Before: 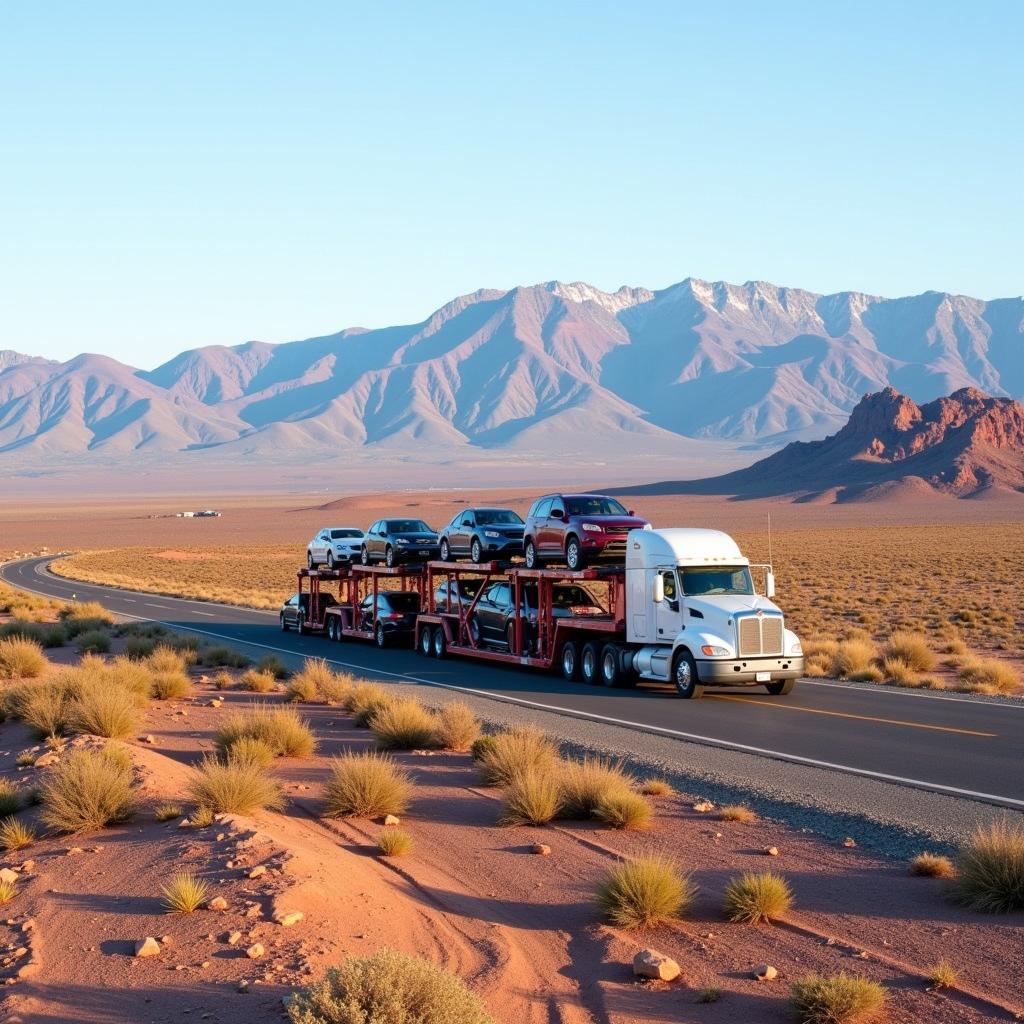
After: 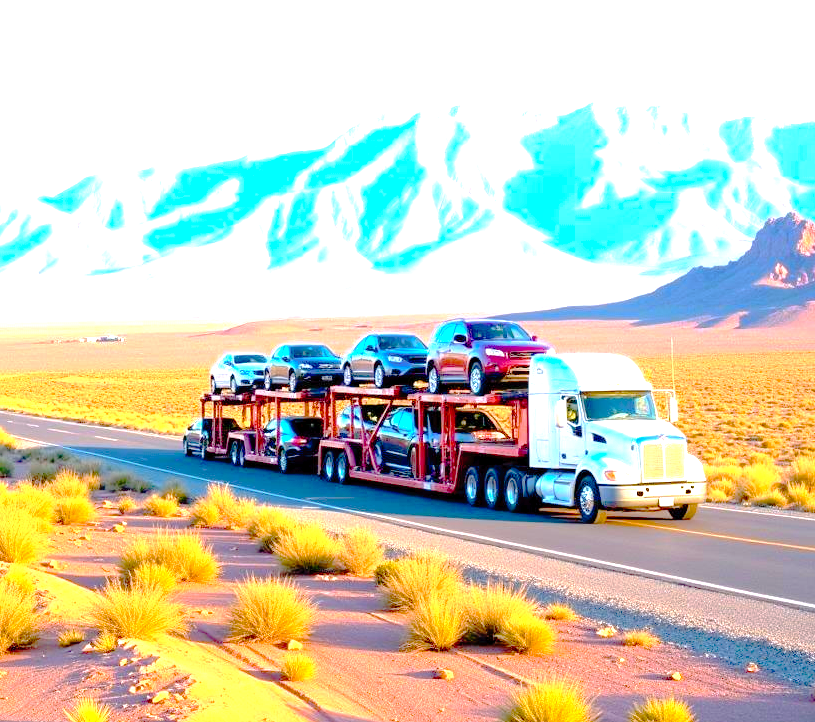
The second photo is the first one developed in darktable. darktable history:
tone curve: curves: ch0 [(0, 0) (0.003, 0.019) (0.011, 0.019) (0.025, 0.023) (0.044, 0.032) (0.069, 0.046) (0.1, 0.073) (0.136, 0.129) (0.177, 0.207) (0.224, 0.295) (0.277, 0.394) (0.335, 0.48) (0.399, 0.524) (0.468, 0.575) (0.543, 0.628) (0.623, 0.684) (0.709, 0.739) (0.801, 0.808) (0.898, 0.9) (1, 1)], preserve colors none
crop: left 9.527%, top 17.123%, right 10.849%, bottom 12.324%
exposure: black level correction 0.001, exposure 1.861 EV, compensate highlight preservation false
color balance rgb: linear chroma grading › global chroma 14.42%, perceptual saturation grading › global saturation 13.055%, perceptual brilliance grading › global brilliance 2.364%, perceptual brilliance grading › highlights -3.726%, global vibrance 39.29%
